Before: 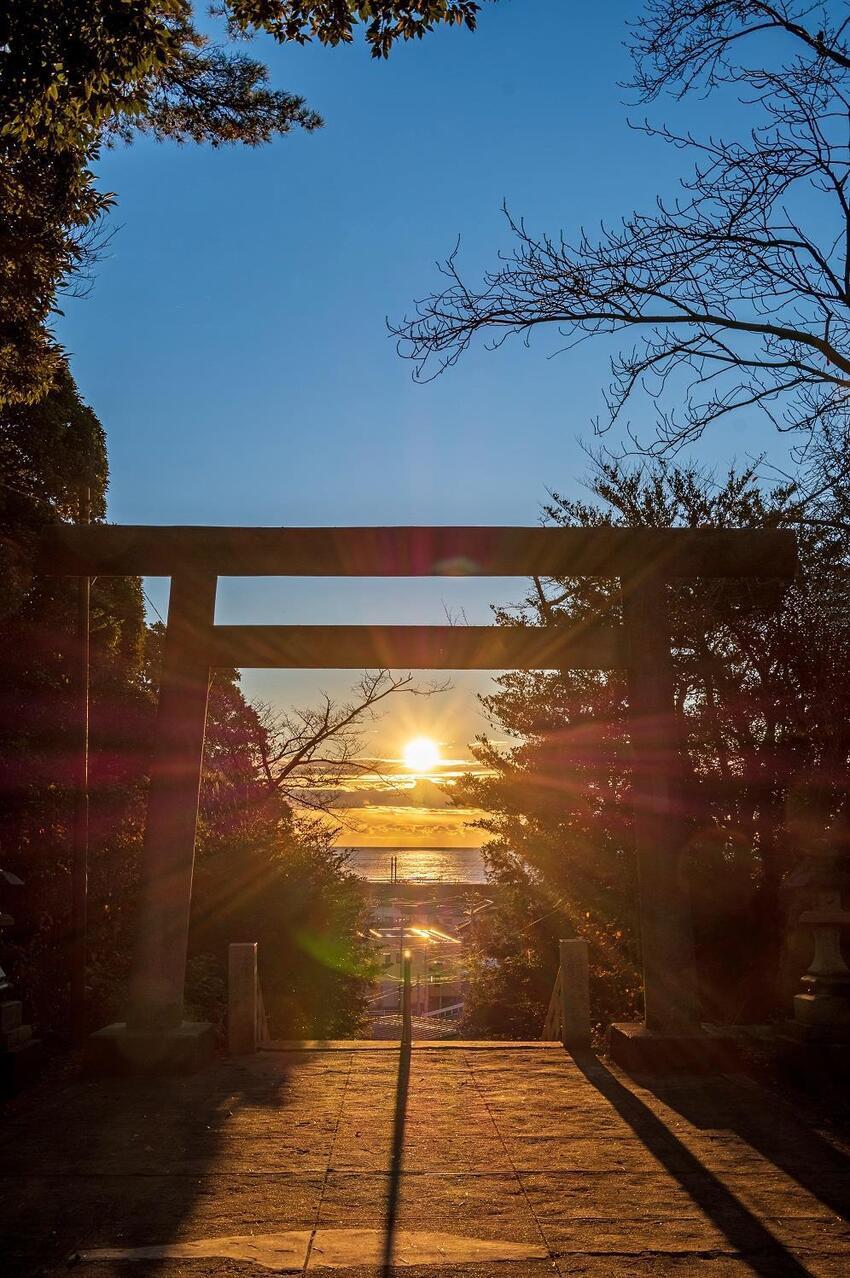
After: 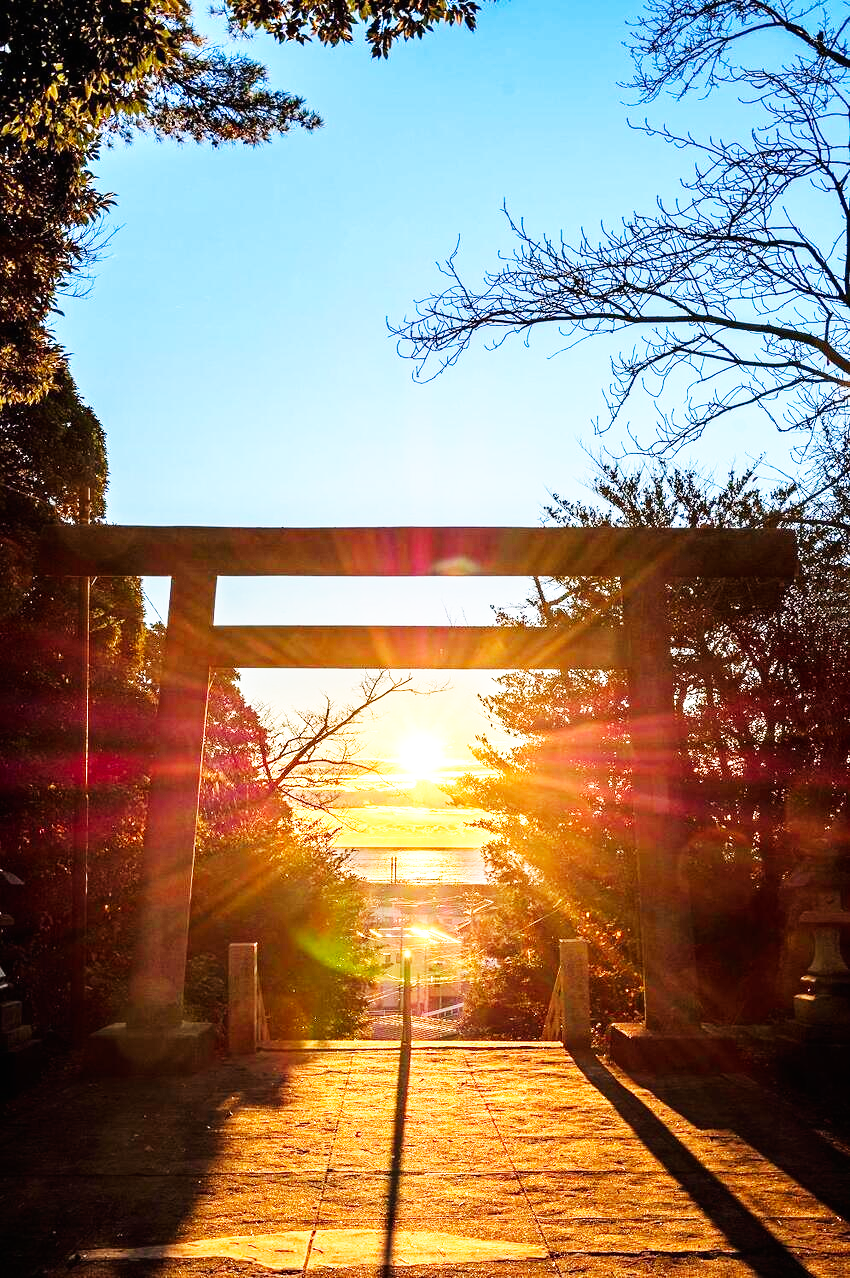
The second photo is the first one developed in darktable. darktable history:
base curve: curves: ch0 [(0, 0) (0.007, 0.004) (0.027, 0.03) (0.046, 0.07) (0.207, 0.54) (0.442, 0.872) (0.673, 0.972) (1, 1)], preserve colors none
exposure: black level correction 0, exposure 0.701 EV, compensate exposure bias true, compensate highlight preservation false
